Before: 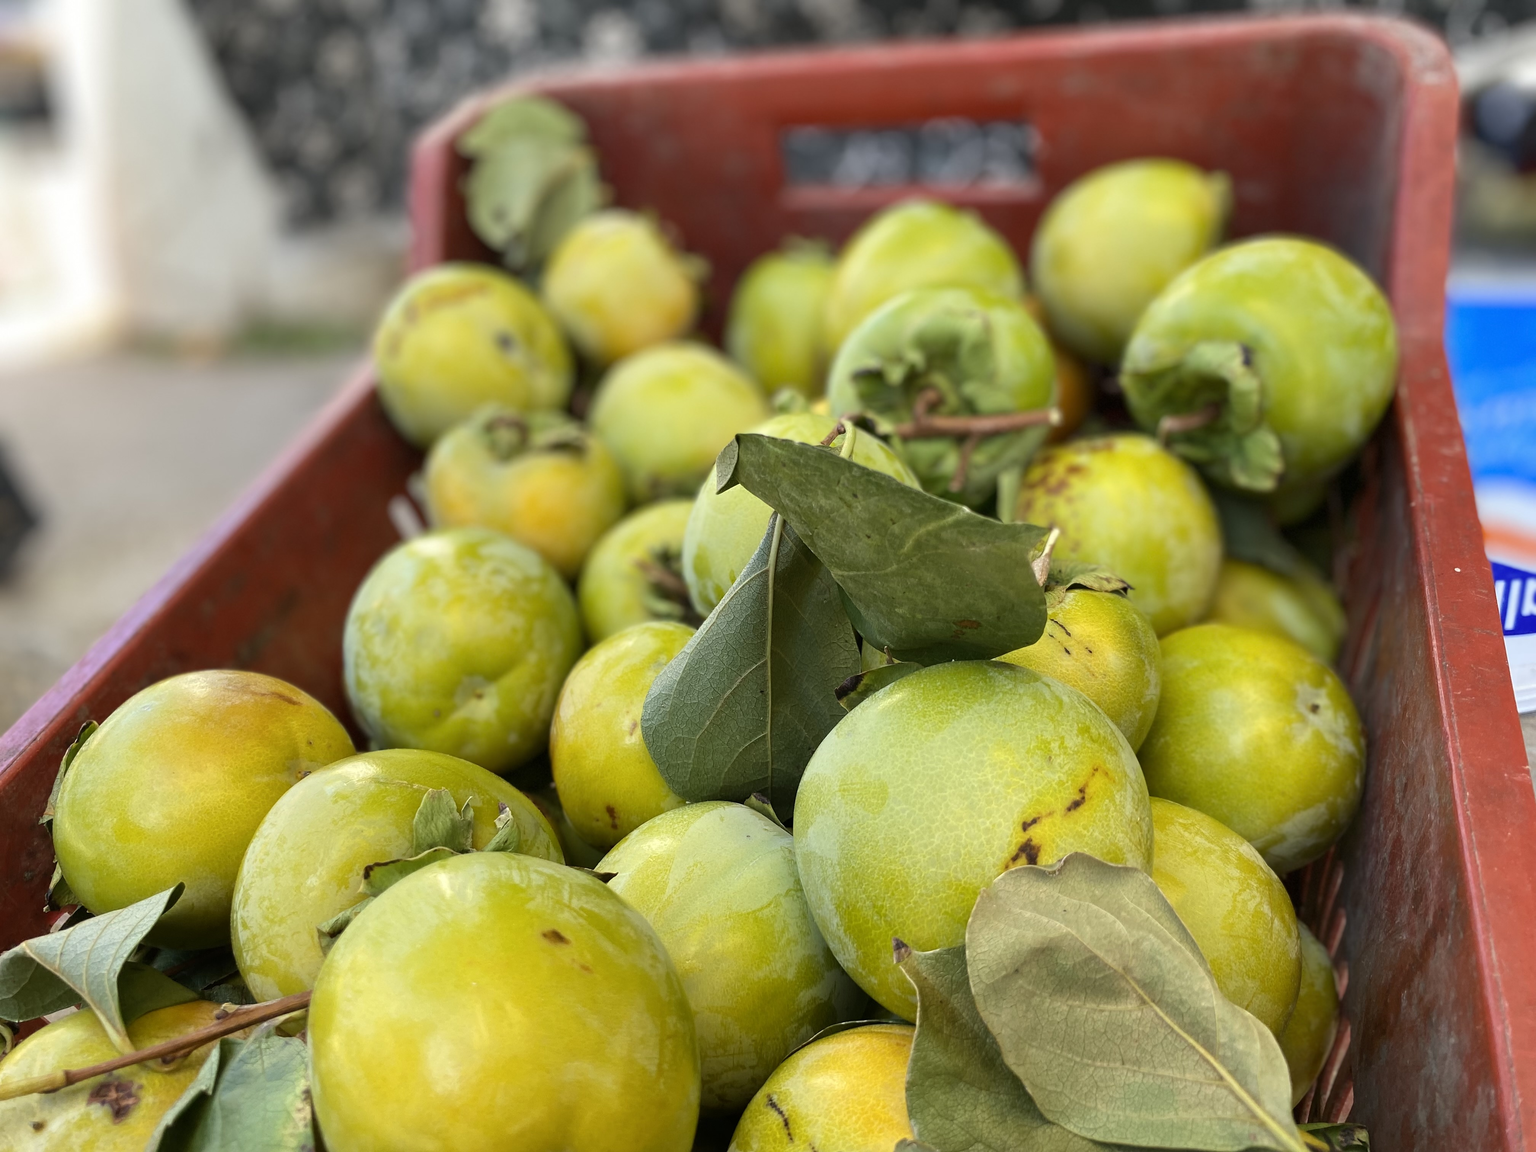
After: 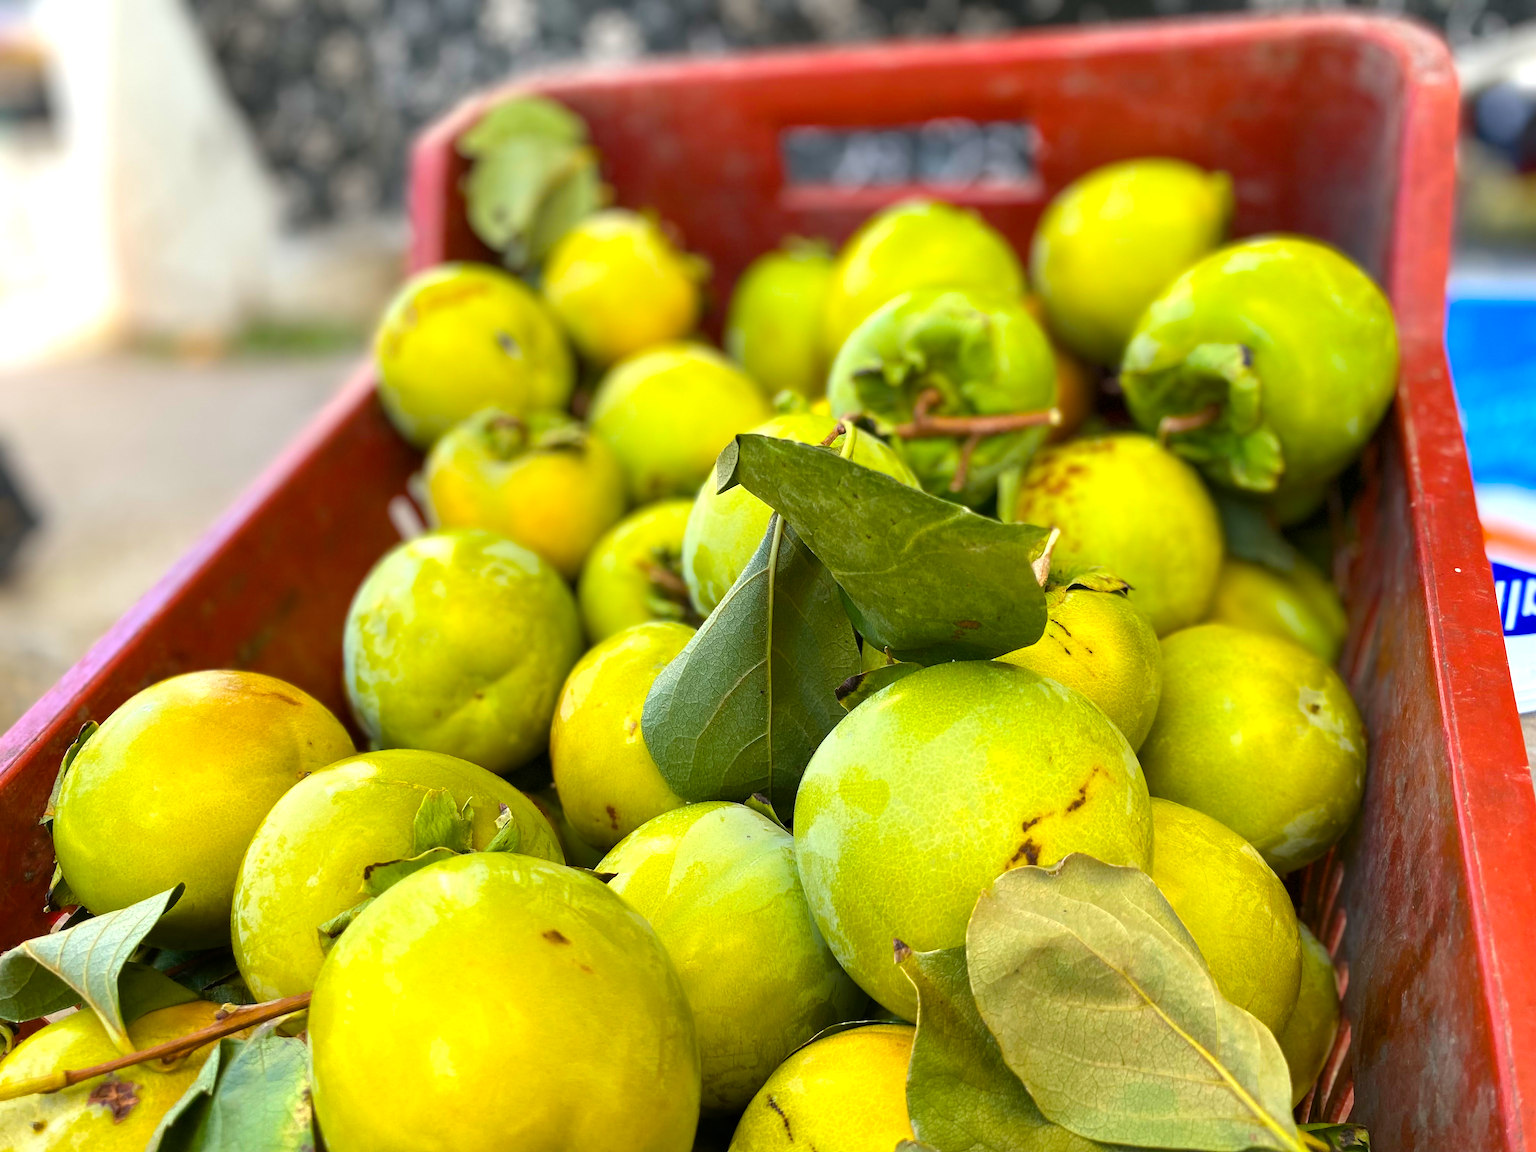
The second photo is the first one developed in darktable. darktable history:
exposure: black level correction 0.001, exposure 0.5 EV, compensate exposure bias true, compensate highlight preservation false
color balance rgb: perceptual saturation grading › global saturation 30%, global vibrance 20%
